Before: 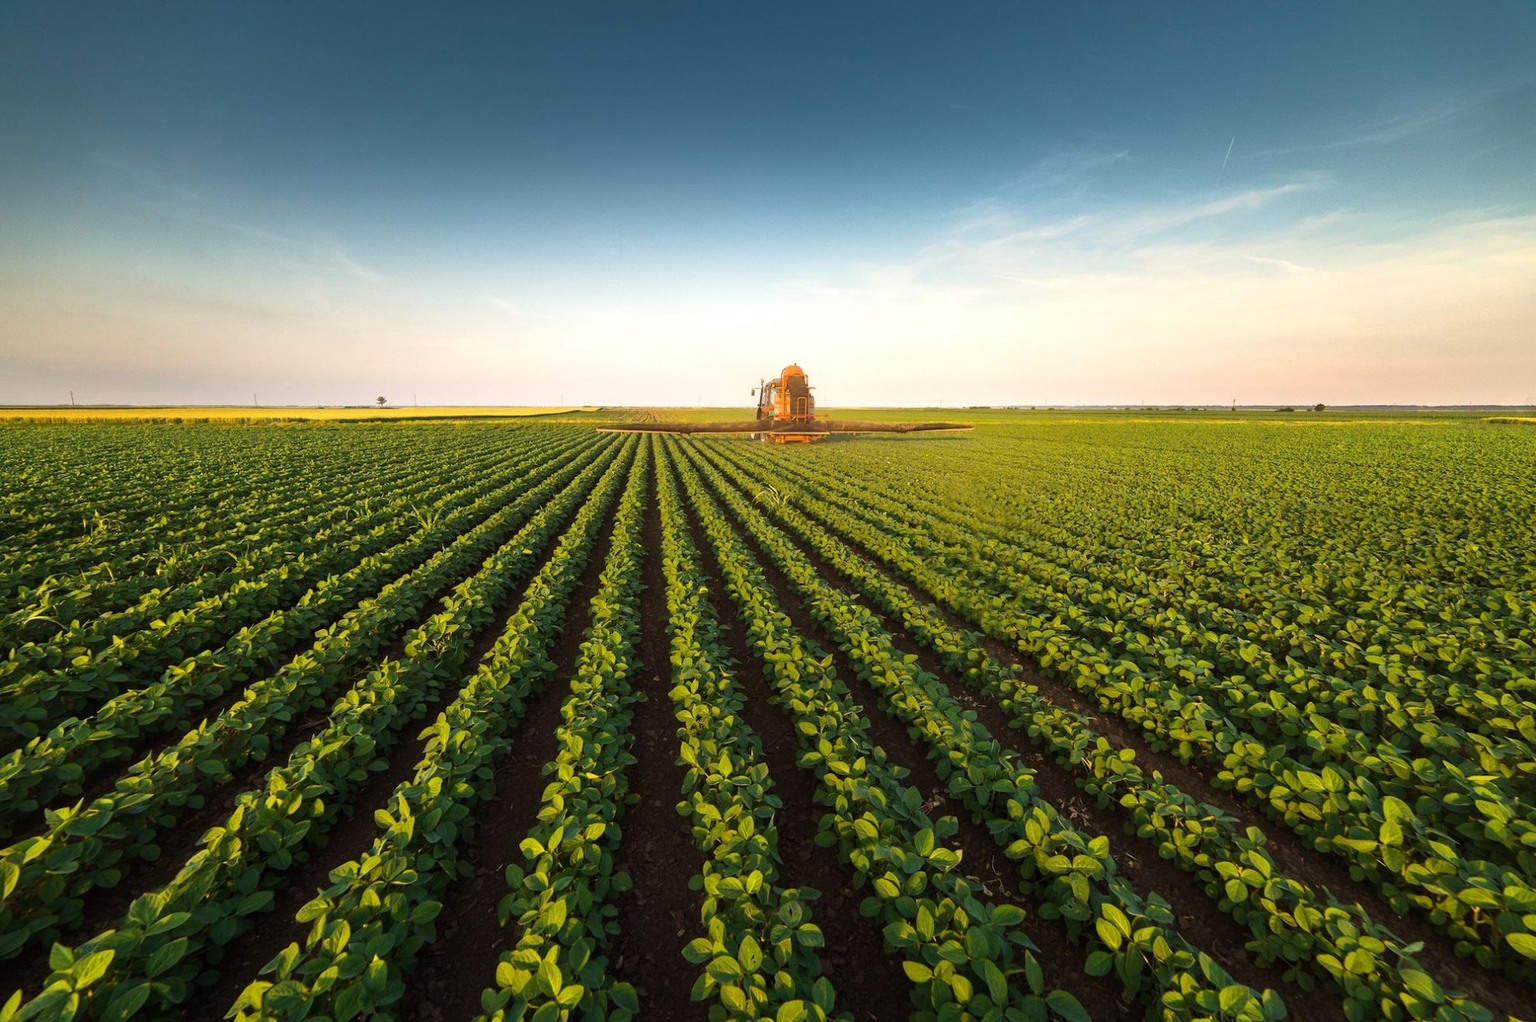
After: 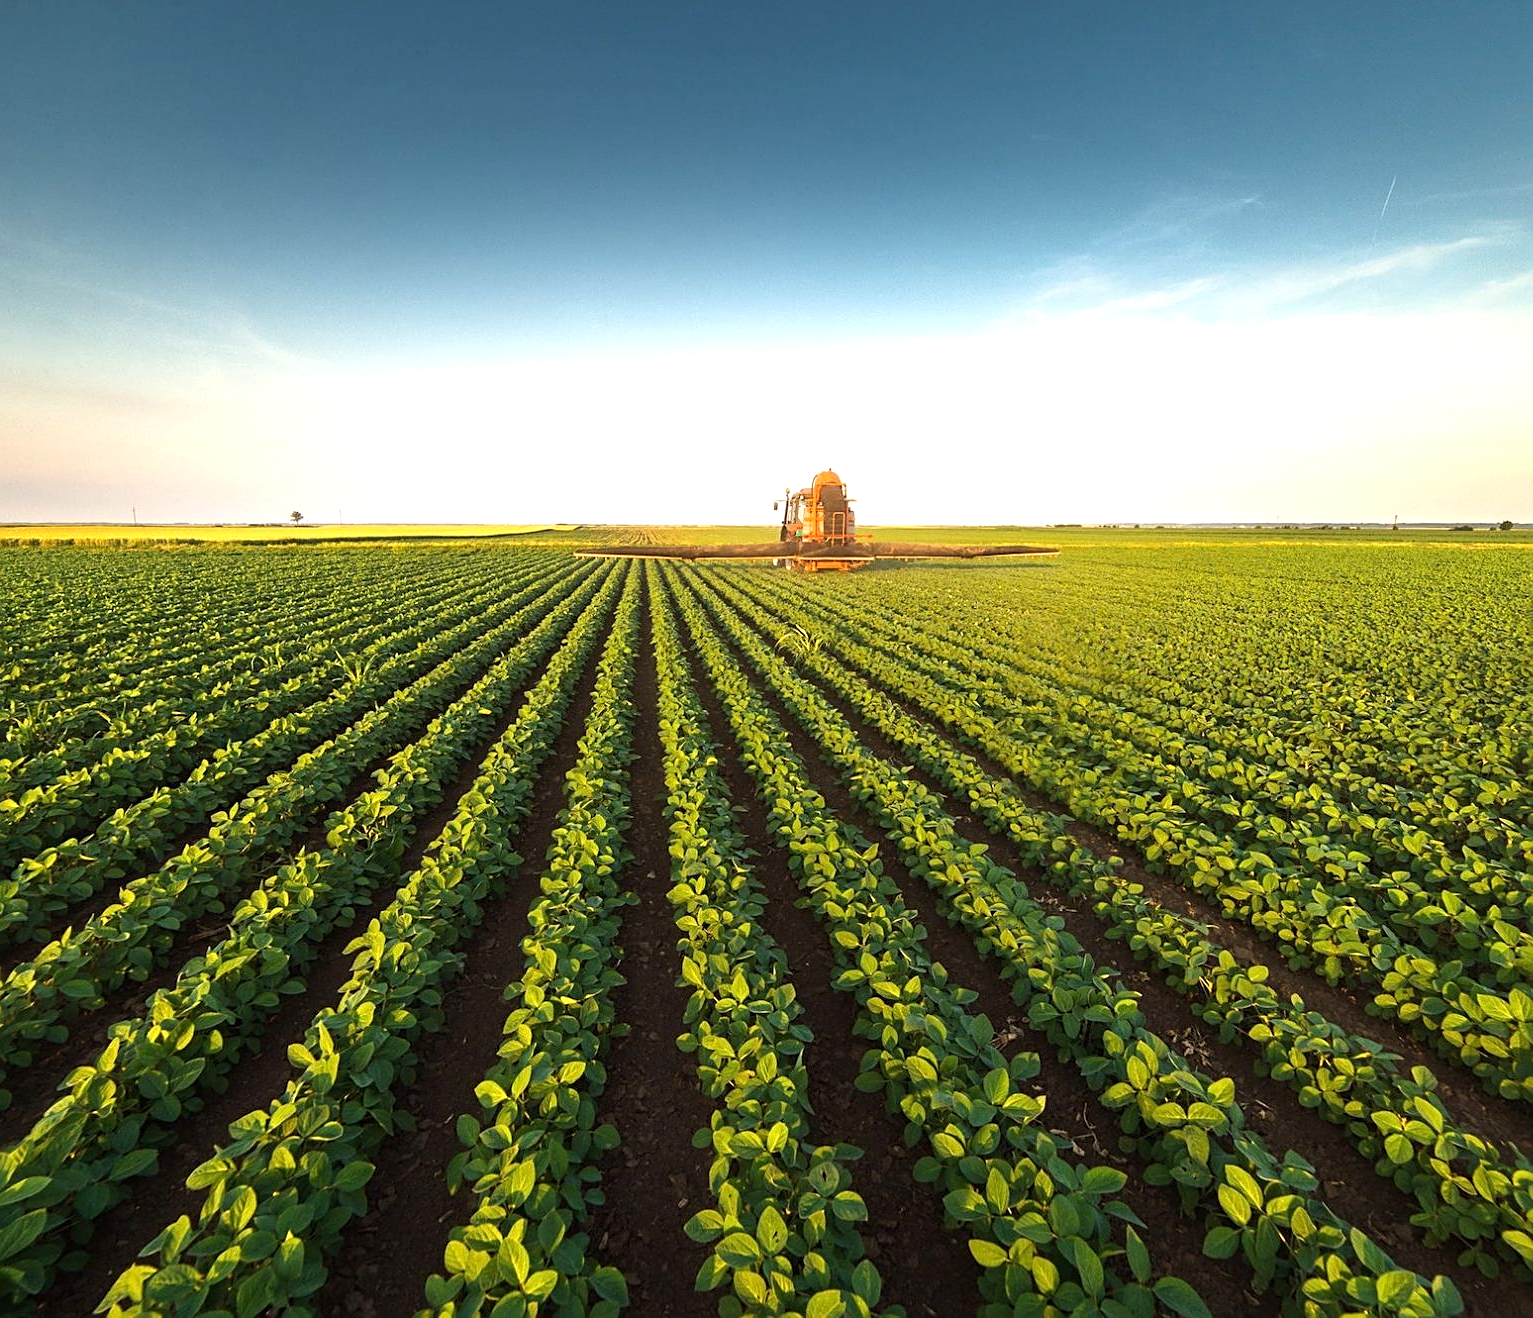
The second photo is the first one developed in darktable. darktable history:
sharpen: on, module defaults
crop: left 9.88%, right 12.664%
exposure: black level correction 0, exposure 0.5 EV, compensate highlight preservation false
